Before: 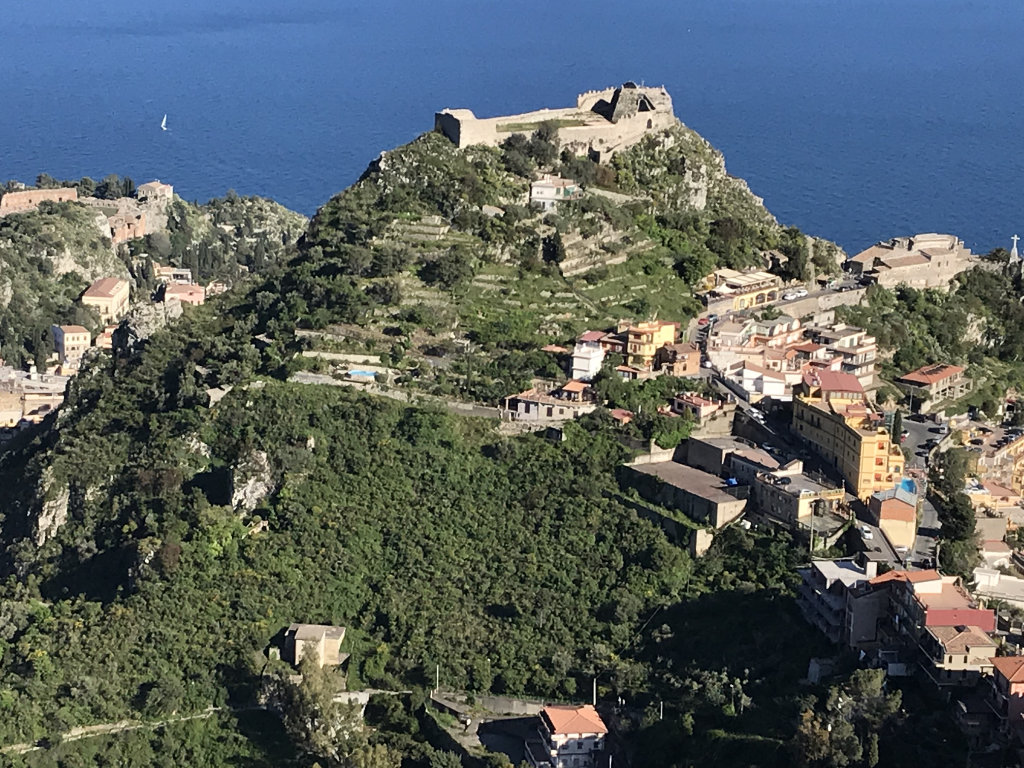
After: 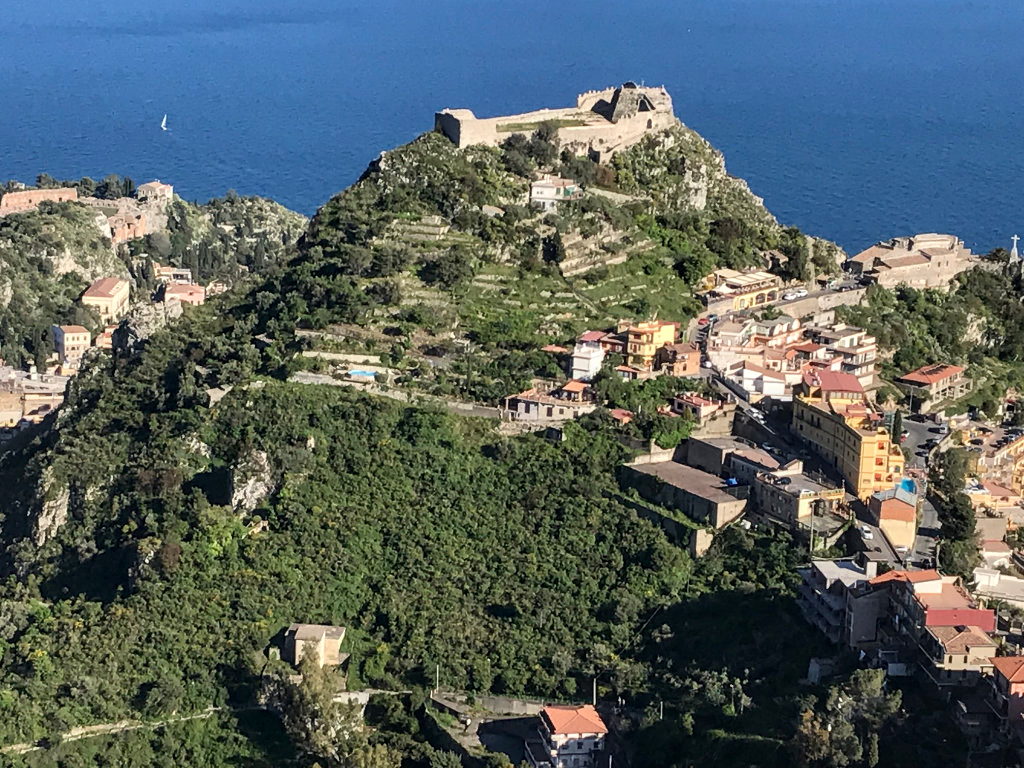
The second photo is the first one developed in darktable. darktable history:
rotate and perspective: crop left 0, crop top 0
local contrast: on, module defaults
